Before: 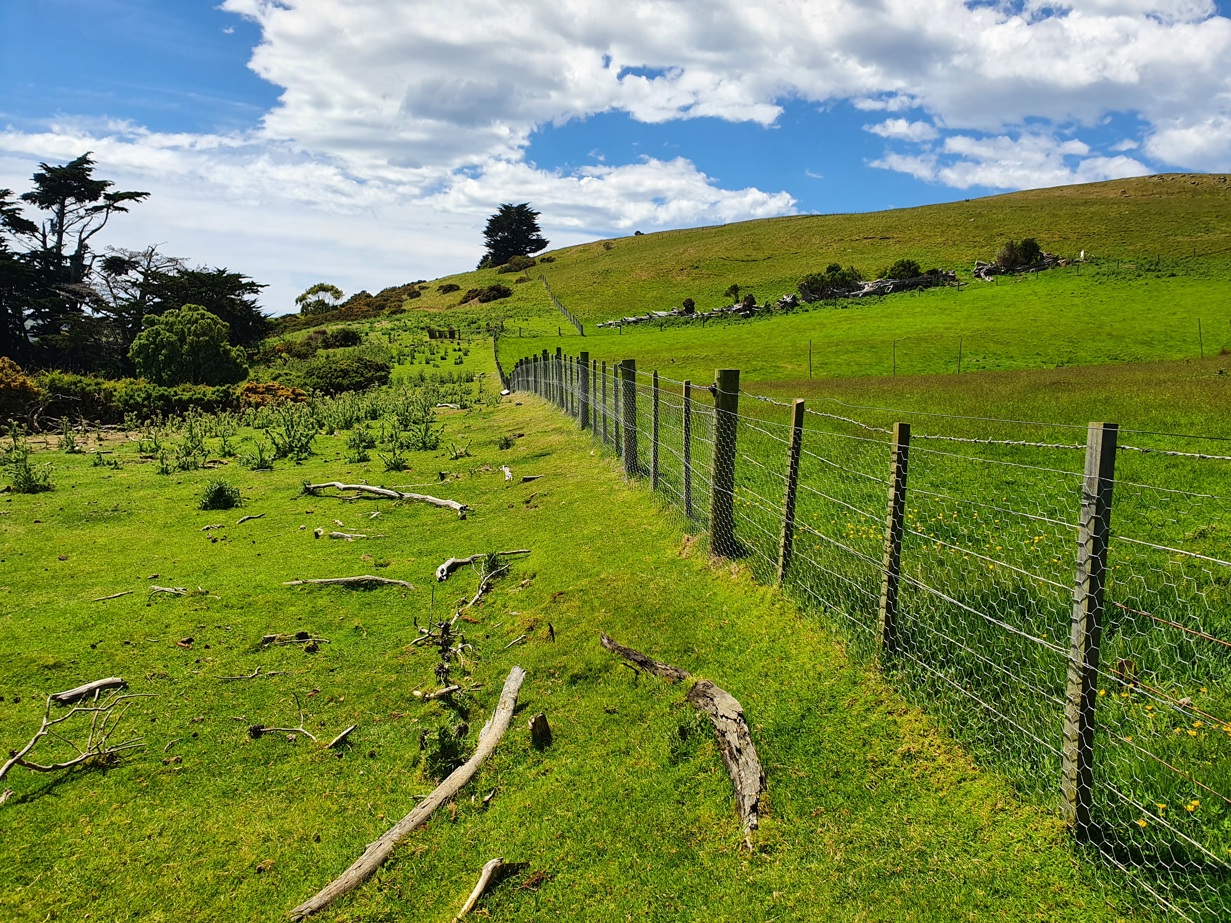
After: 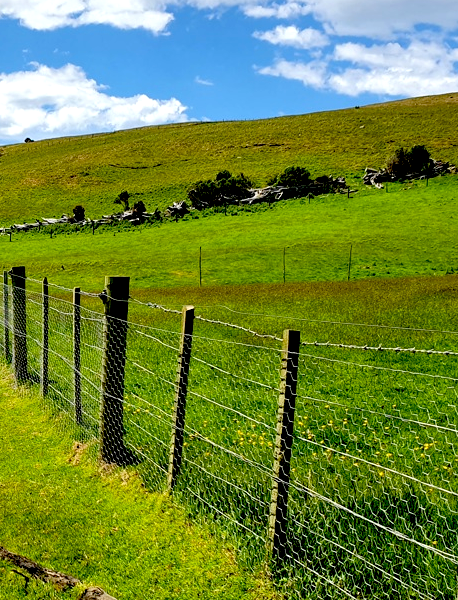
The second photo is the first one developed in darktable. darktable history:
exposure: black level correction 0.024, exposure 0.182 EV, compensate exposure bias true, compensate highlight preservation false
crop and rotate: left 49.561%, top 10.084%, right 13.22%, bottom 24.82%
levels: levels [0, 0.476, 0.951]
tone equalizer: edges refinement/feathering 500, mask exposure compensation -1.57 EV, preserve details no
